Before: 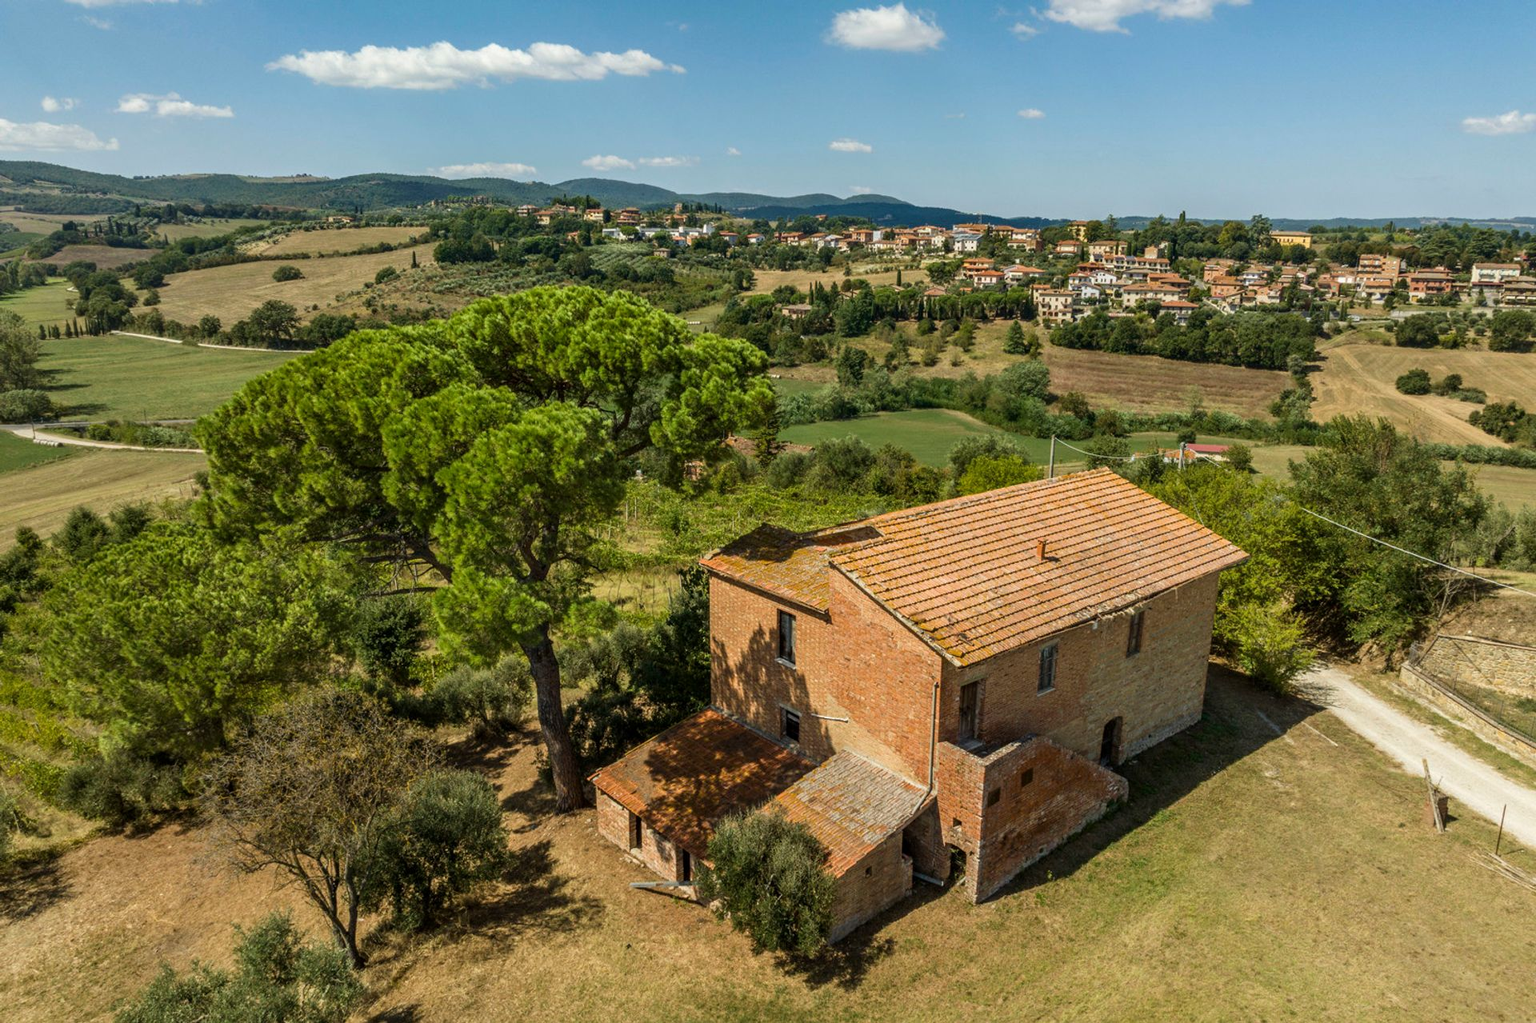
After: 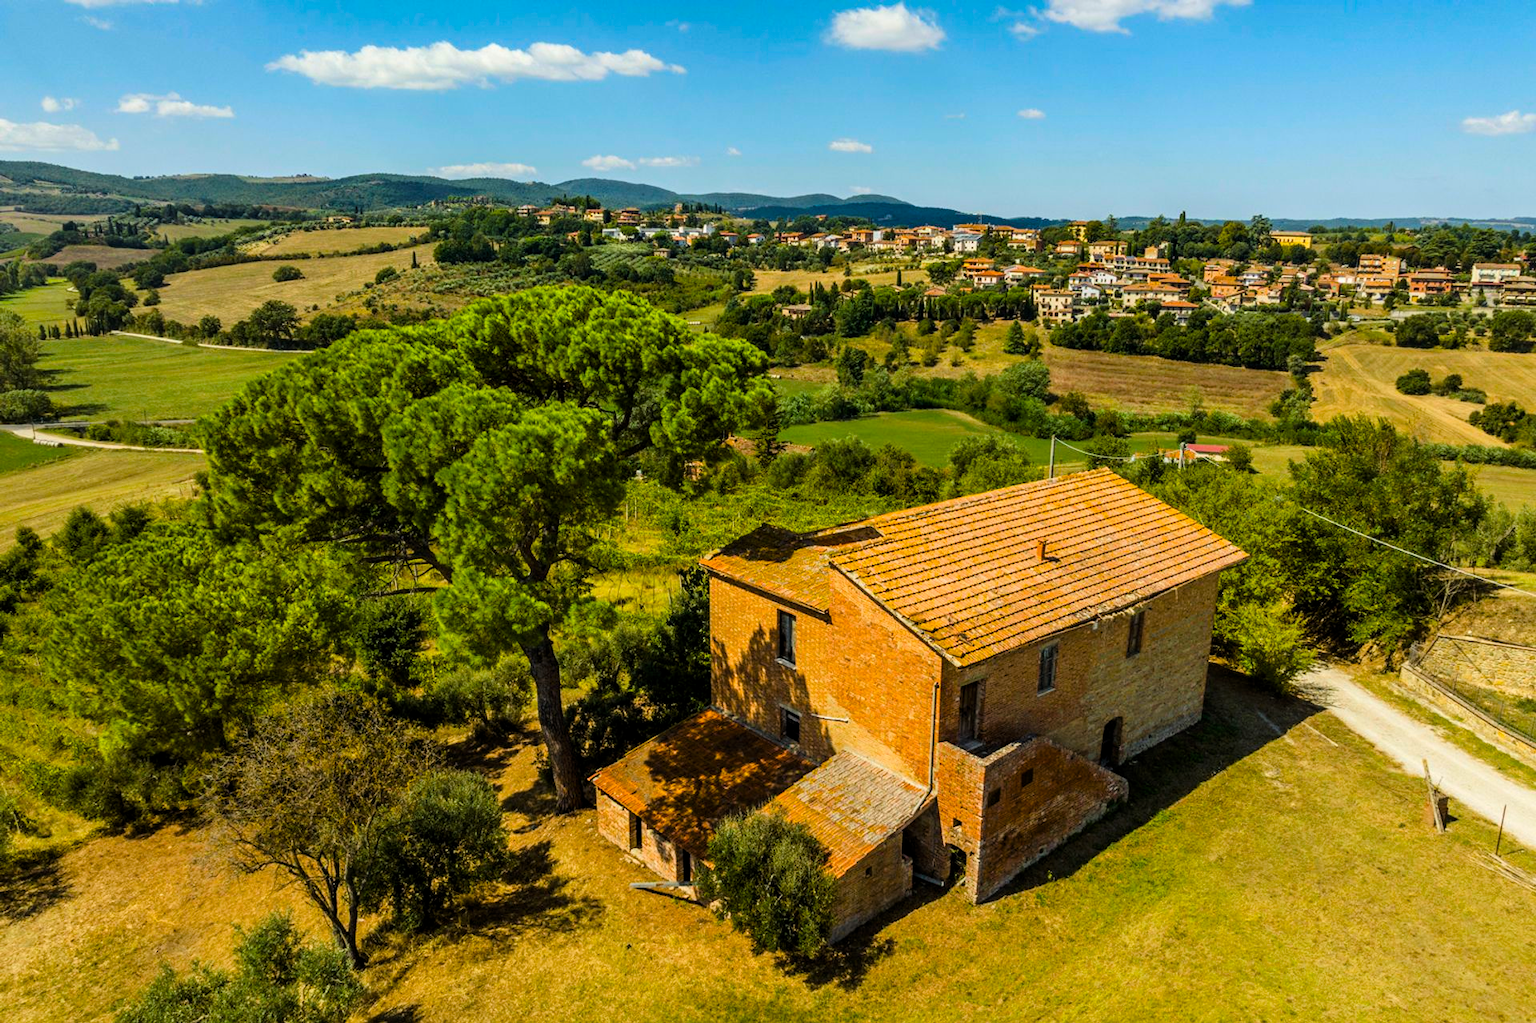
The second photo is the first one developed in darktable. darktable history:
tone curve: curves: ch0 [(0.021, 0) (0.104, 0.052) (0.496, 0.526) (0.737, 0.783) (1, 1)], color space Lab, linked channels, preserve colors none
color balance rgb: linear chroma grading › global chroma 15%, perceptual saturation grading › global saturation 30%
